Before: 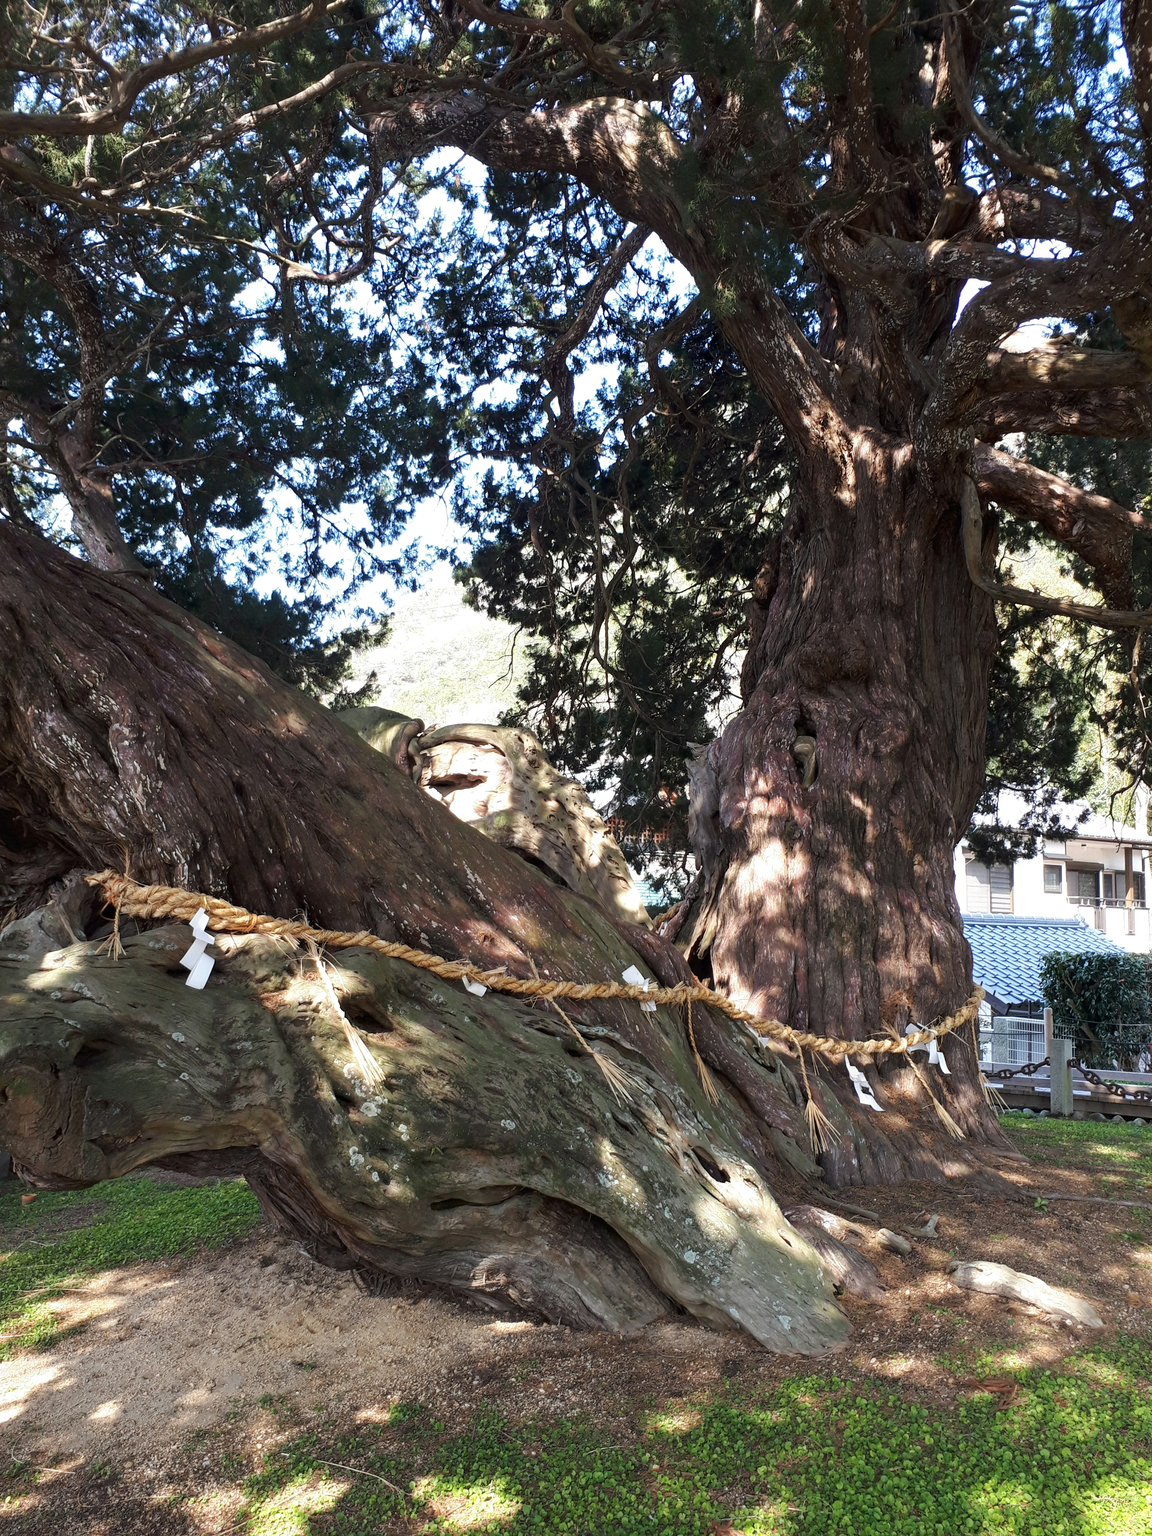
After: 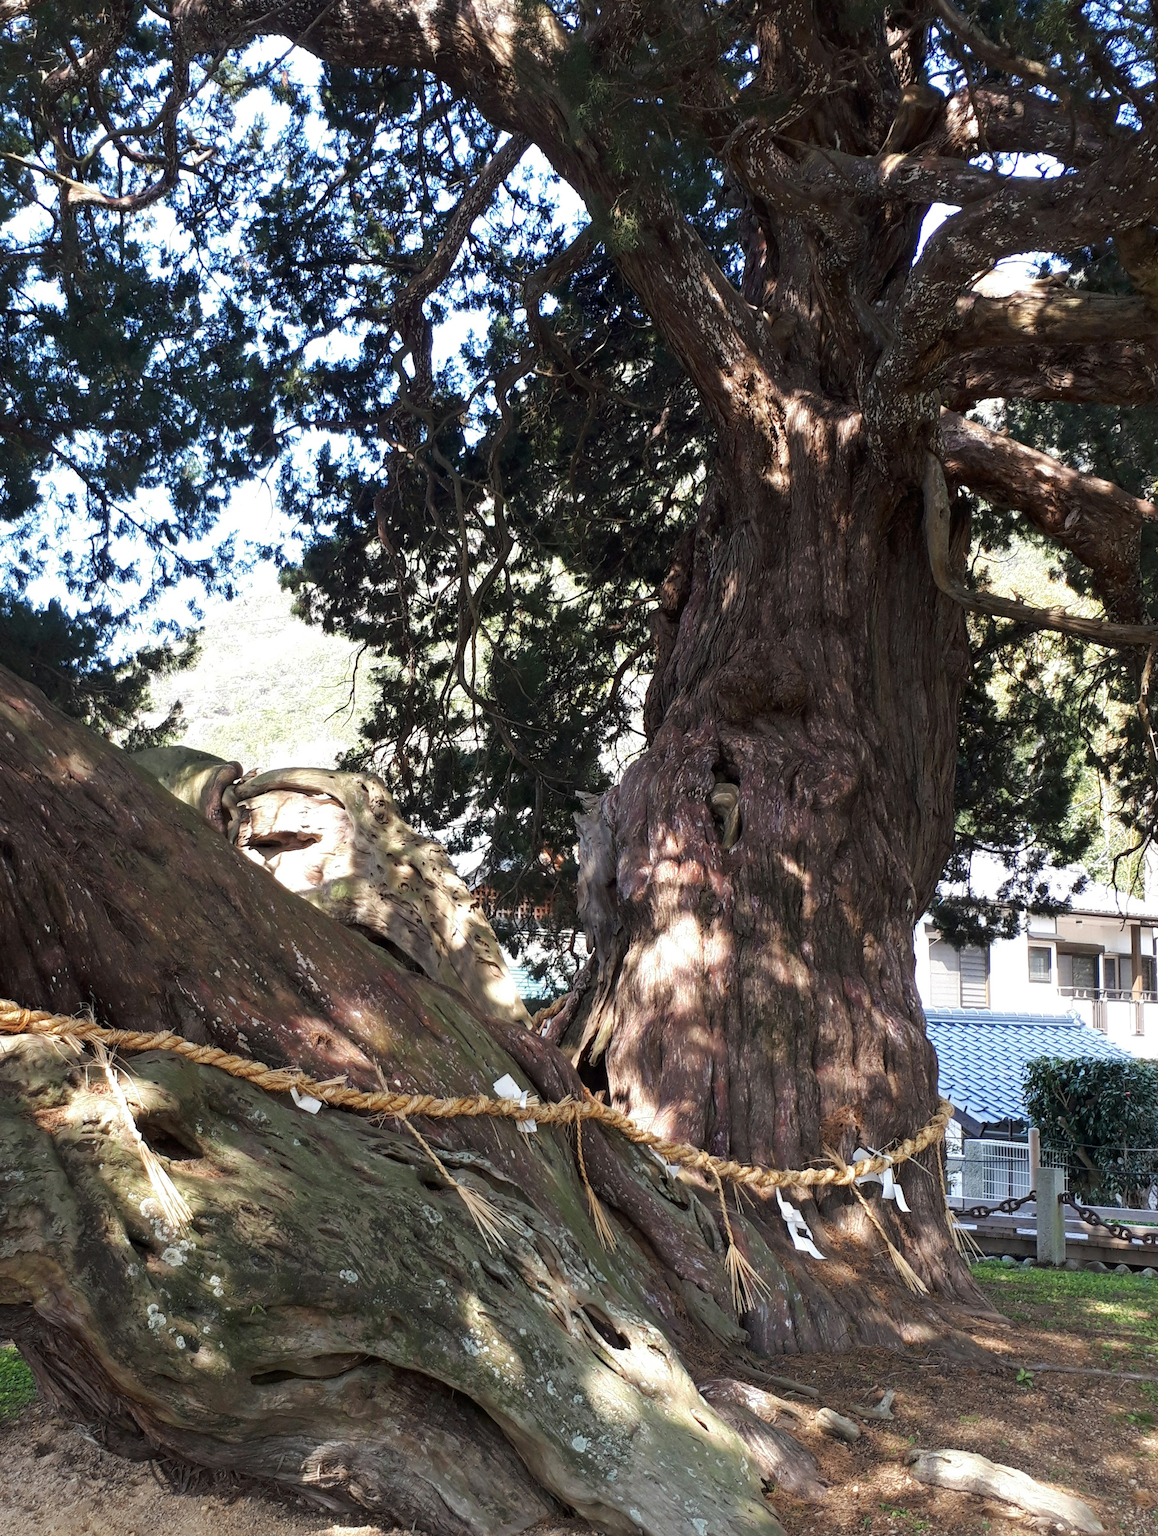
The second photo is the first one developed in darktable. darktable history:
crop and rotate: left 20.277%, top 7.747%, right 0.464%, bottom 13.41%
